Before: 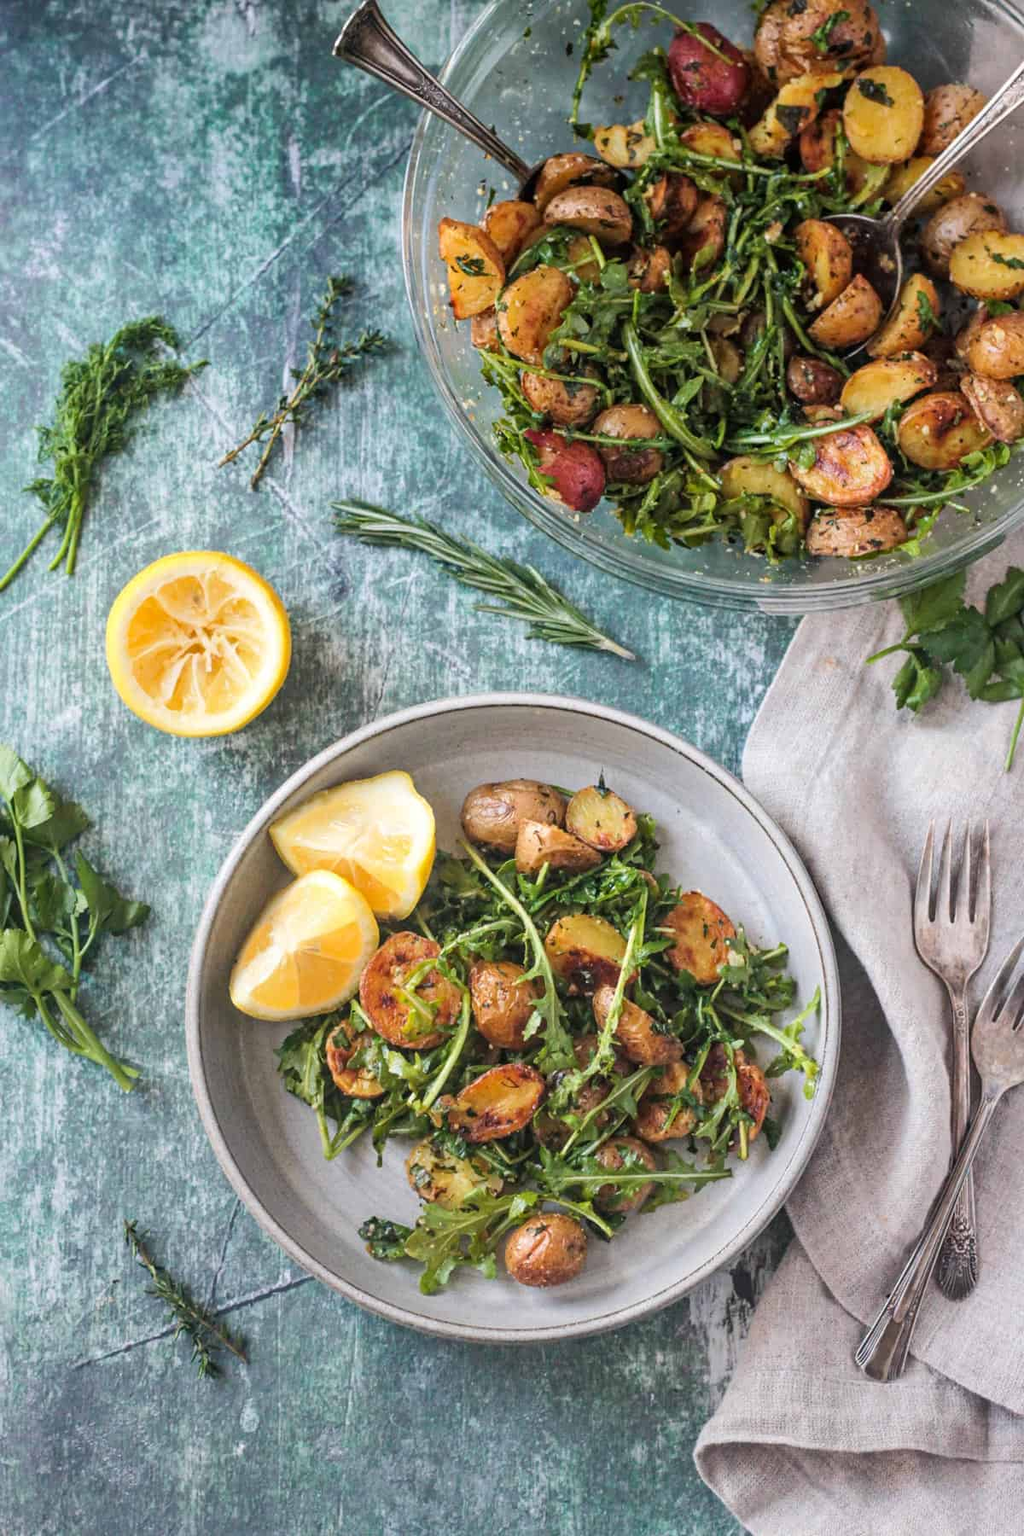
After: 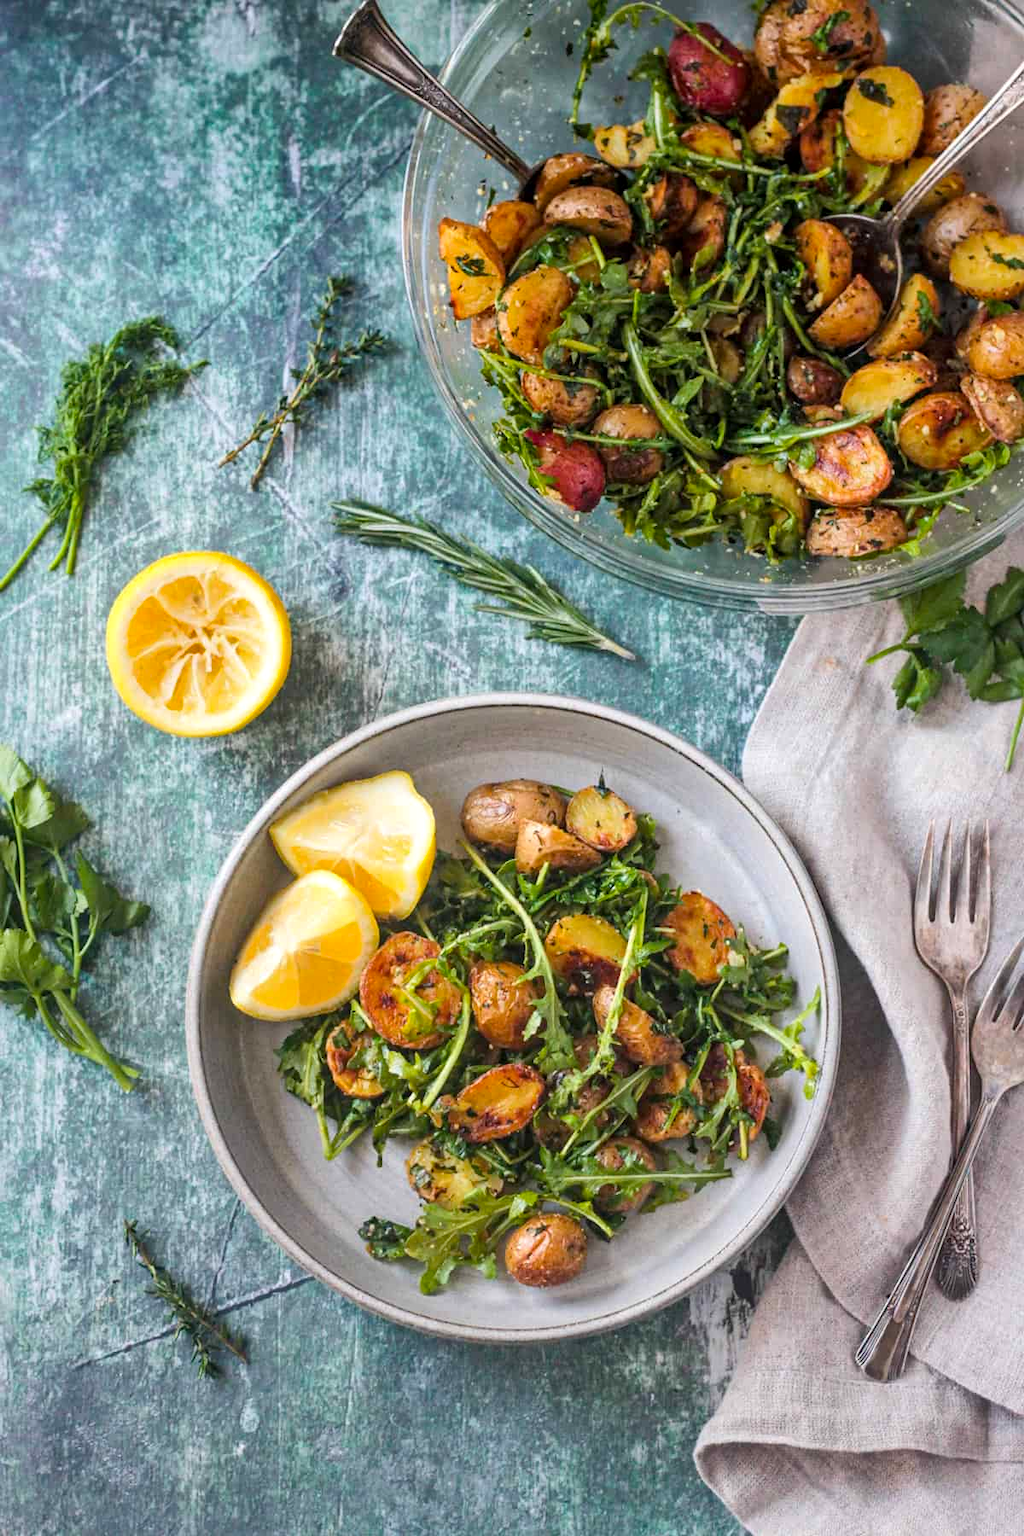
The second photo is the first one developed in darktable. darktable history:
color balance rgb: perceptual saturation grading › global saturation 18.783%
local contrast: mode bilateral grid, contrast 20, coarseness 49, detail 119%, midtone range 0.2
